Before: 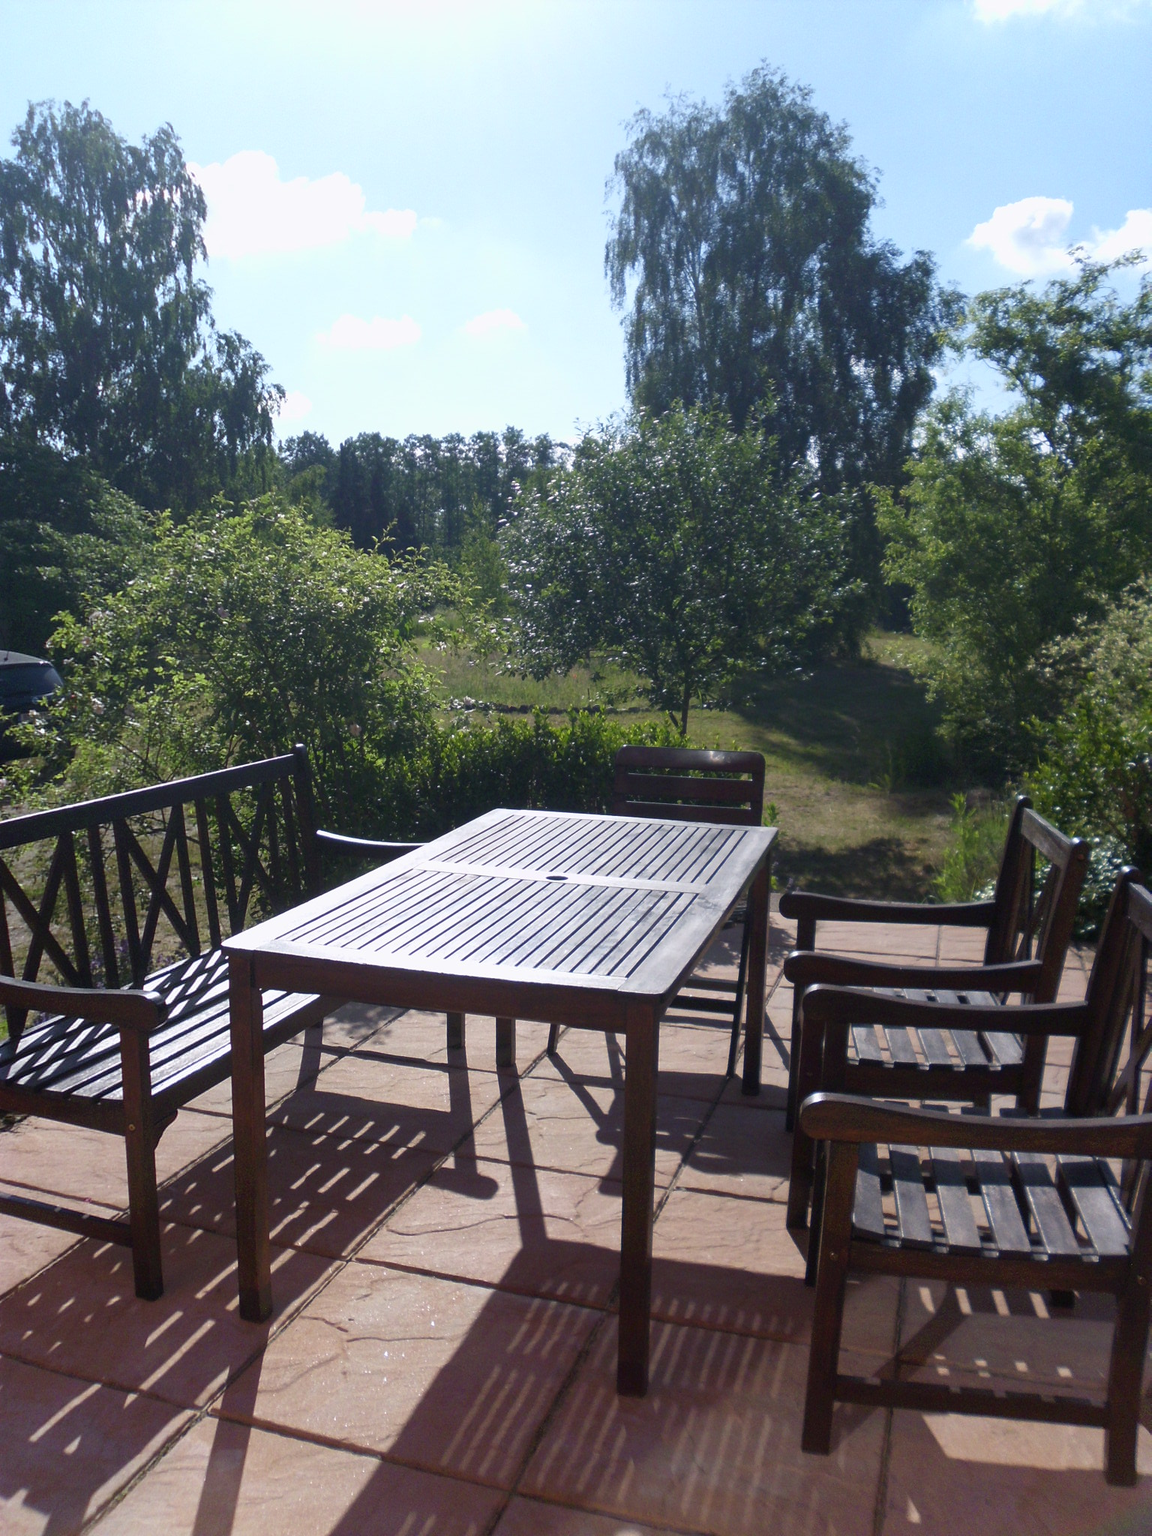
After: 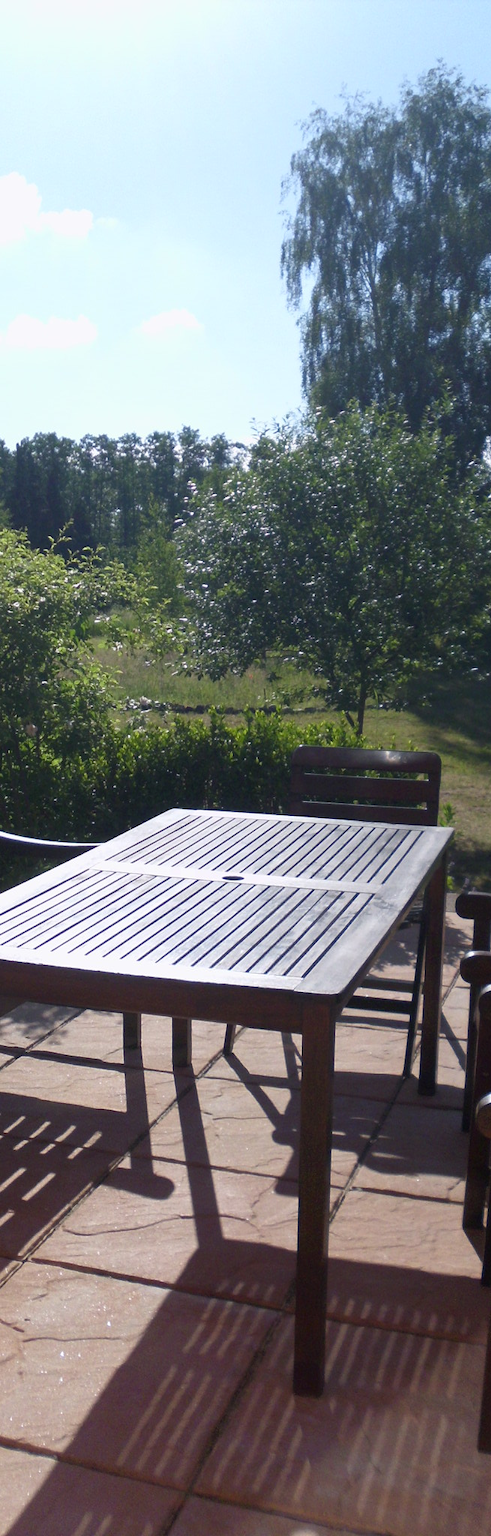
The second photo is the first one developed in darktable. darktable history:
color calibration: gray › normalize channels true, illuminant same as pipeline (D50), adaptation XYZ, x 0.346, y 0.358, temperature 5015.47 K, gamut compression 0.01
crop: left 28.128%, right 29.179%
